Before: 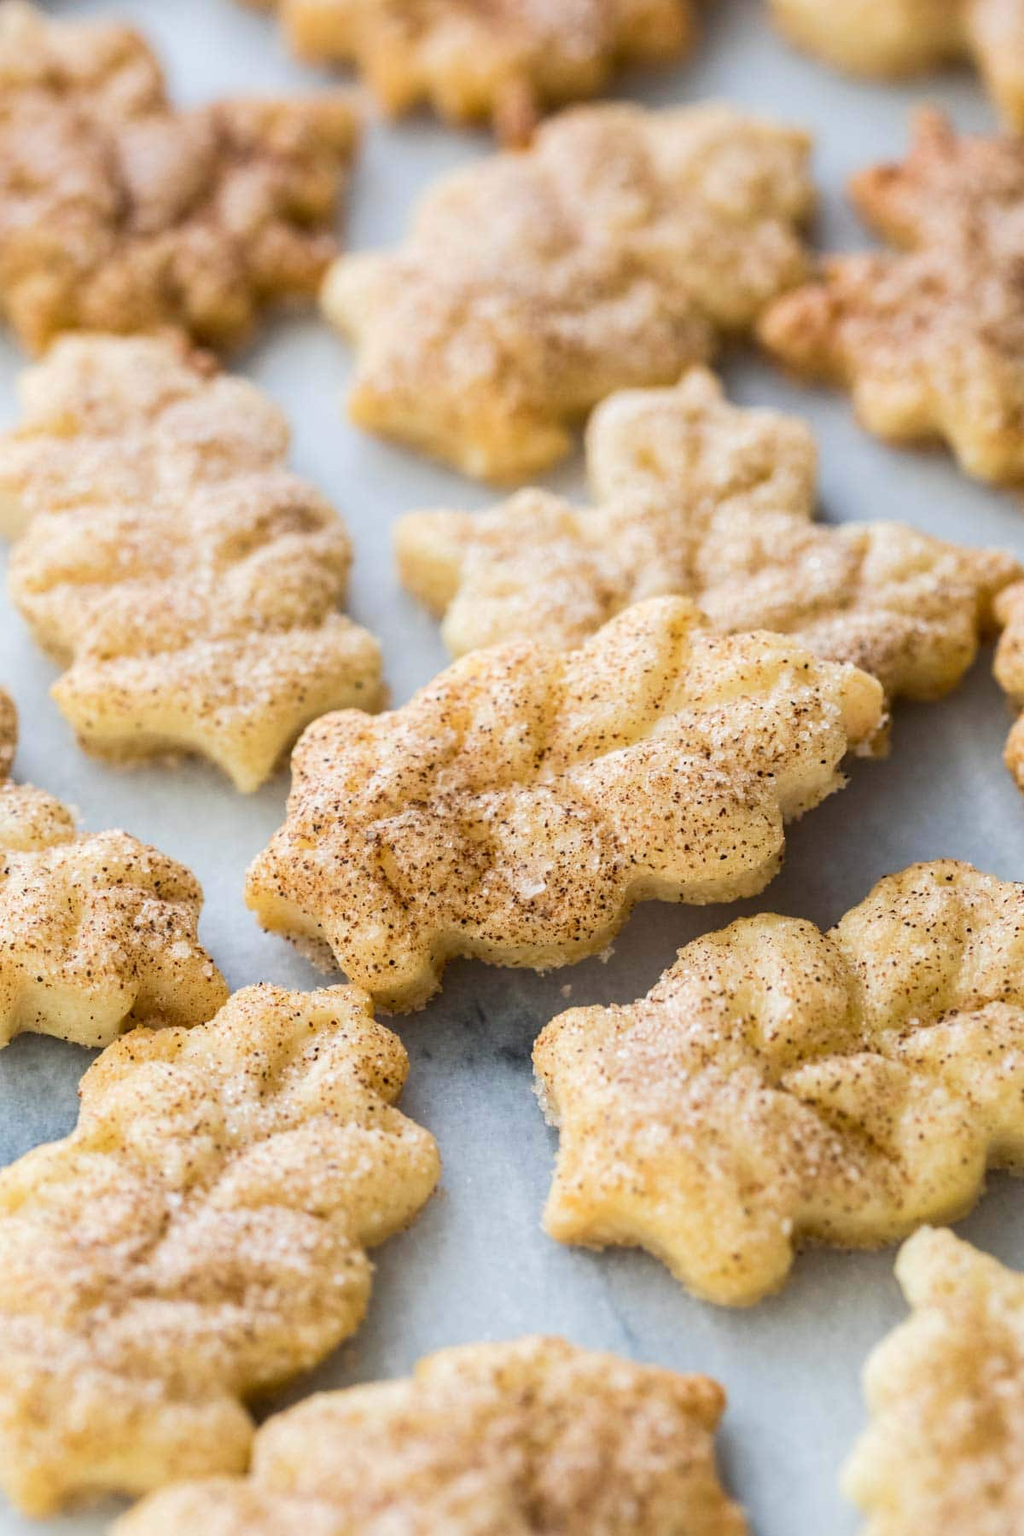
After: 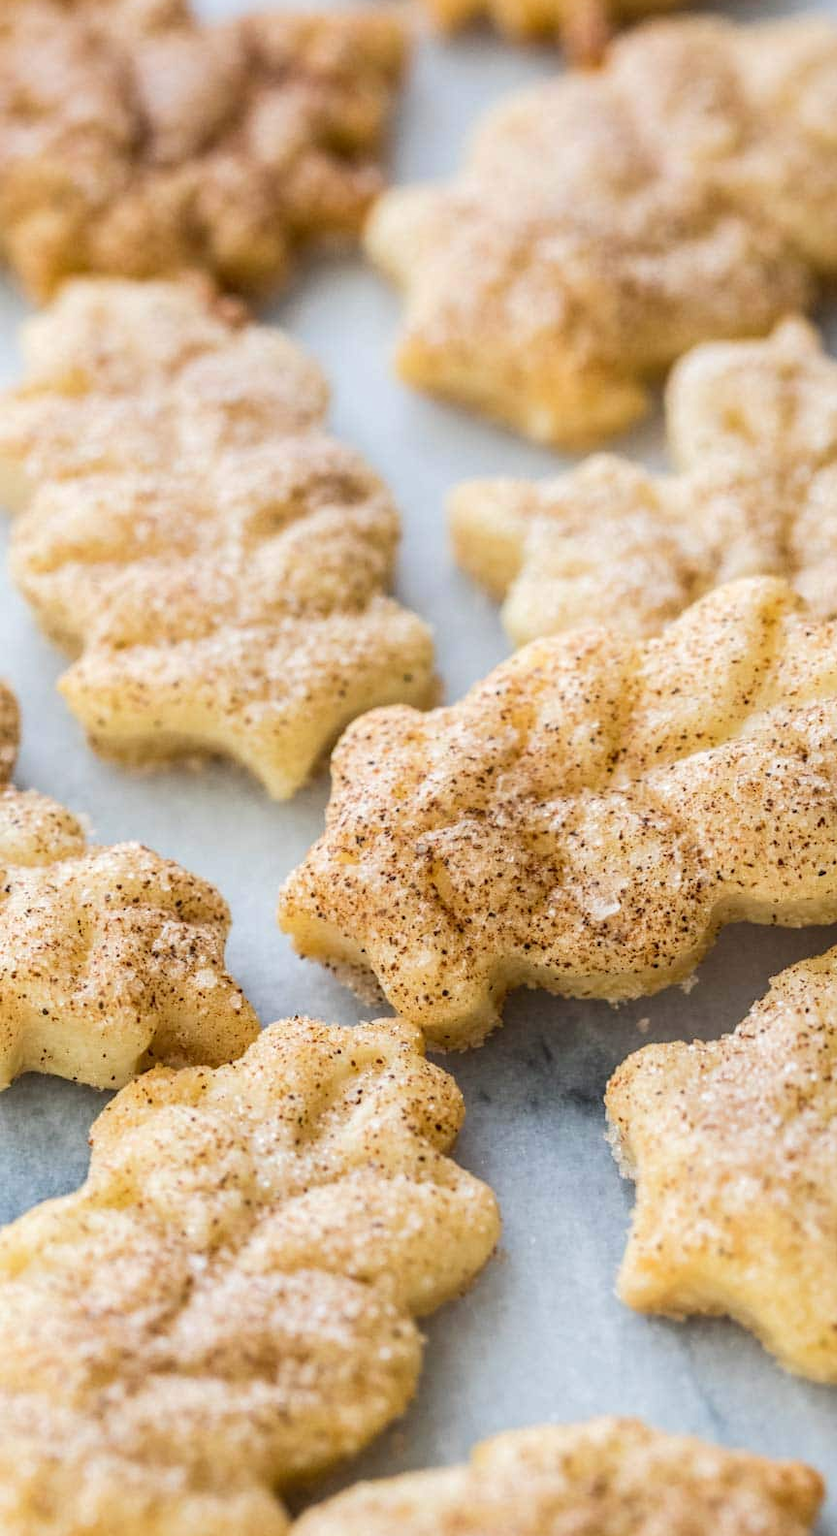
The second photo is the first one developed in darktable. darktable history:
crop: top 5.803%, right 27.864%, bottom 5.804%
local contrast: detail 110%
